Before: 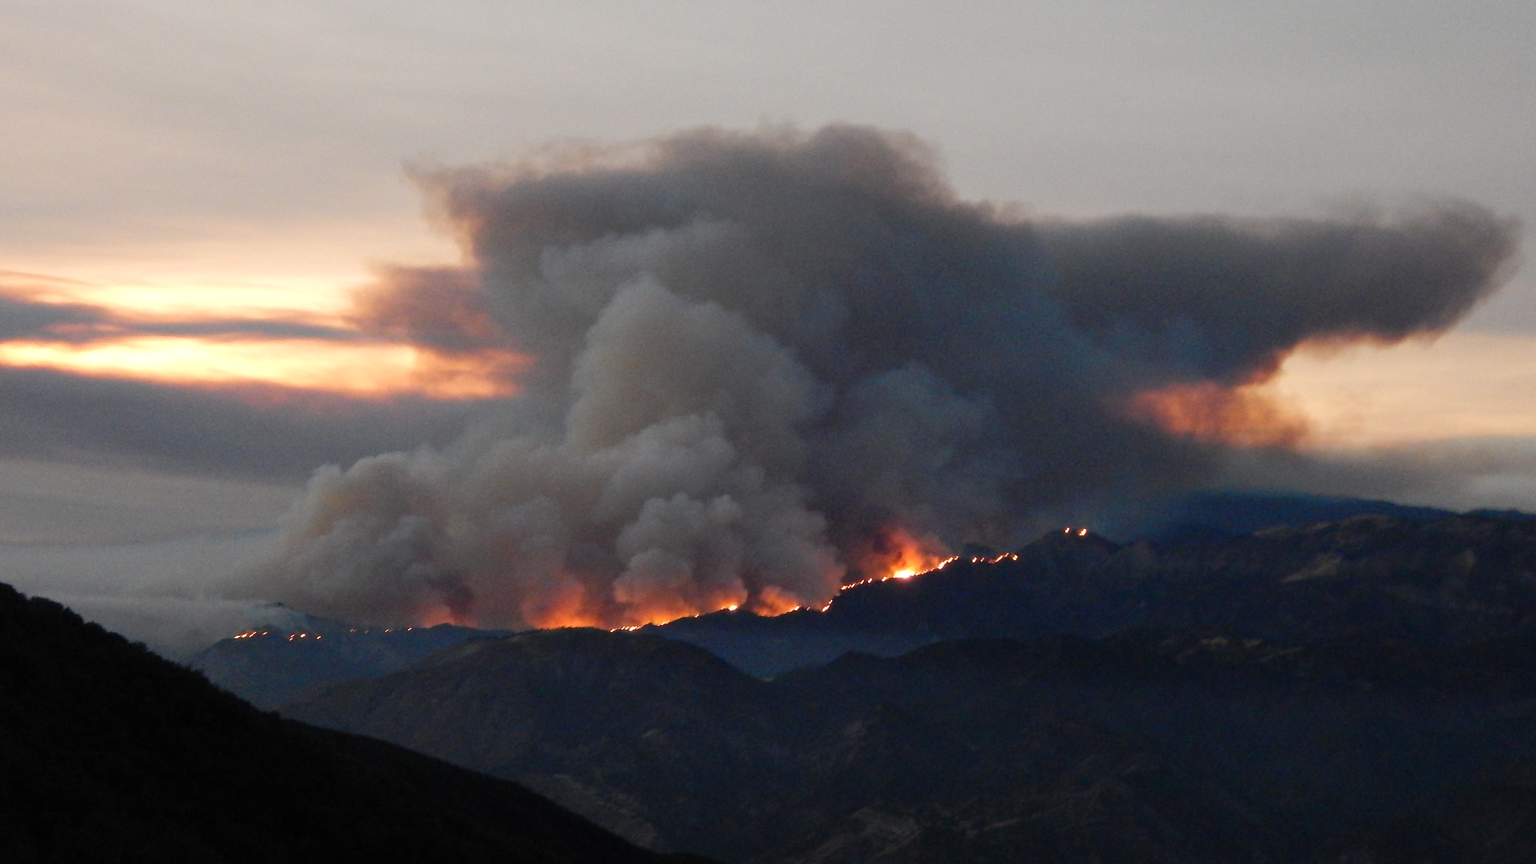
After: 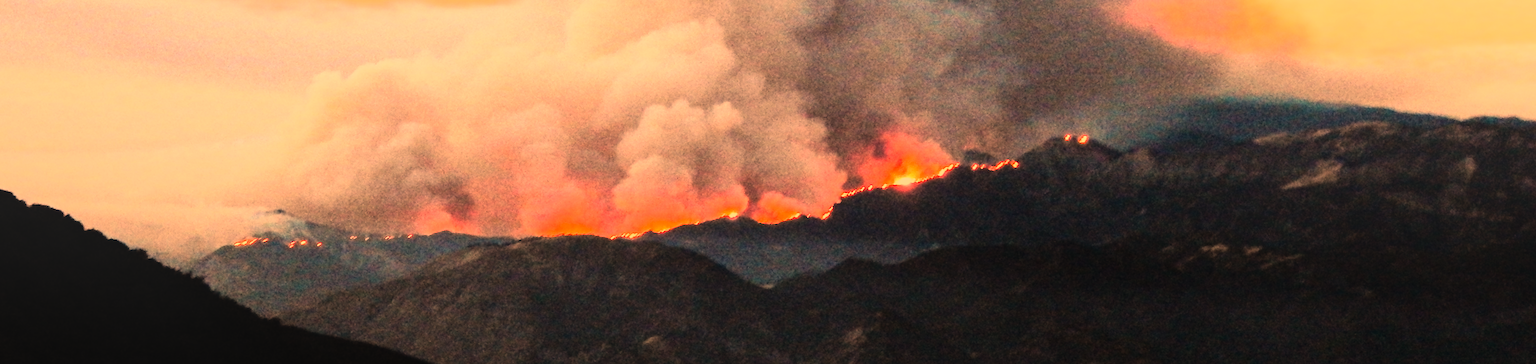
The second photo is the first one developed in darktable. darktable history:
white balance: red 1.467, blue 0.684
rgb curve: curves: ch0 [(0, 0) (0.21, 0.15) (0.24, 0.21) (0.5, 0.75) (0.75, 0.96) (0.89, 0.99) (1, 1)]; ch1 [(0, 0.02) (0.21, 0.13) (0.25, 0.2) (0.5, 0.67) (0.75, 0.9) (0.89, 0.97) (1, 1)]; ch2 [(0, 0.02) (0.21, 0.13) (0.25, 0.2) (0.5, 0.67) (0.75, 0.9) (0.89, 0.97) (1, 1)], compensate middle gray true
local contrast: detail 110%
contrast equalizer: y [[0.439, 0.44, 0.442, 0.457, 0.493, 0.498], [0.5 ×6], [0.5 ×6], [0 ×6], [0 ×6]], mix 0.59
exposure: black level correction 0, exposure 0.95 EV, compensate exposure bias true, compensate highlight preservation false
crop: top 45.551%, bottom 12.262%
